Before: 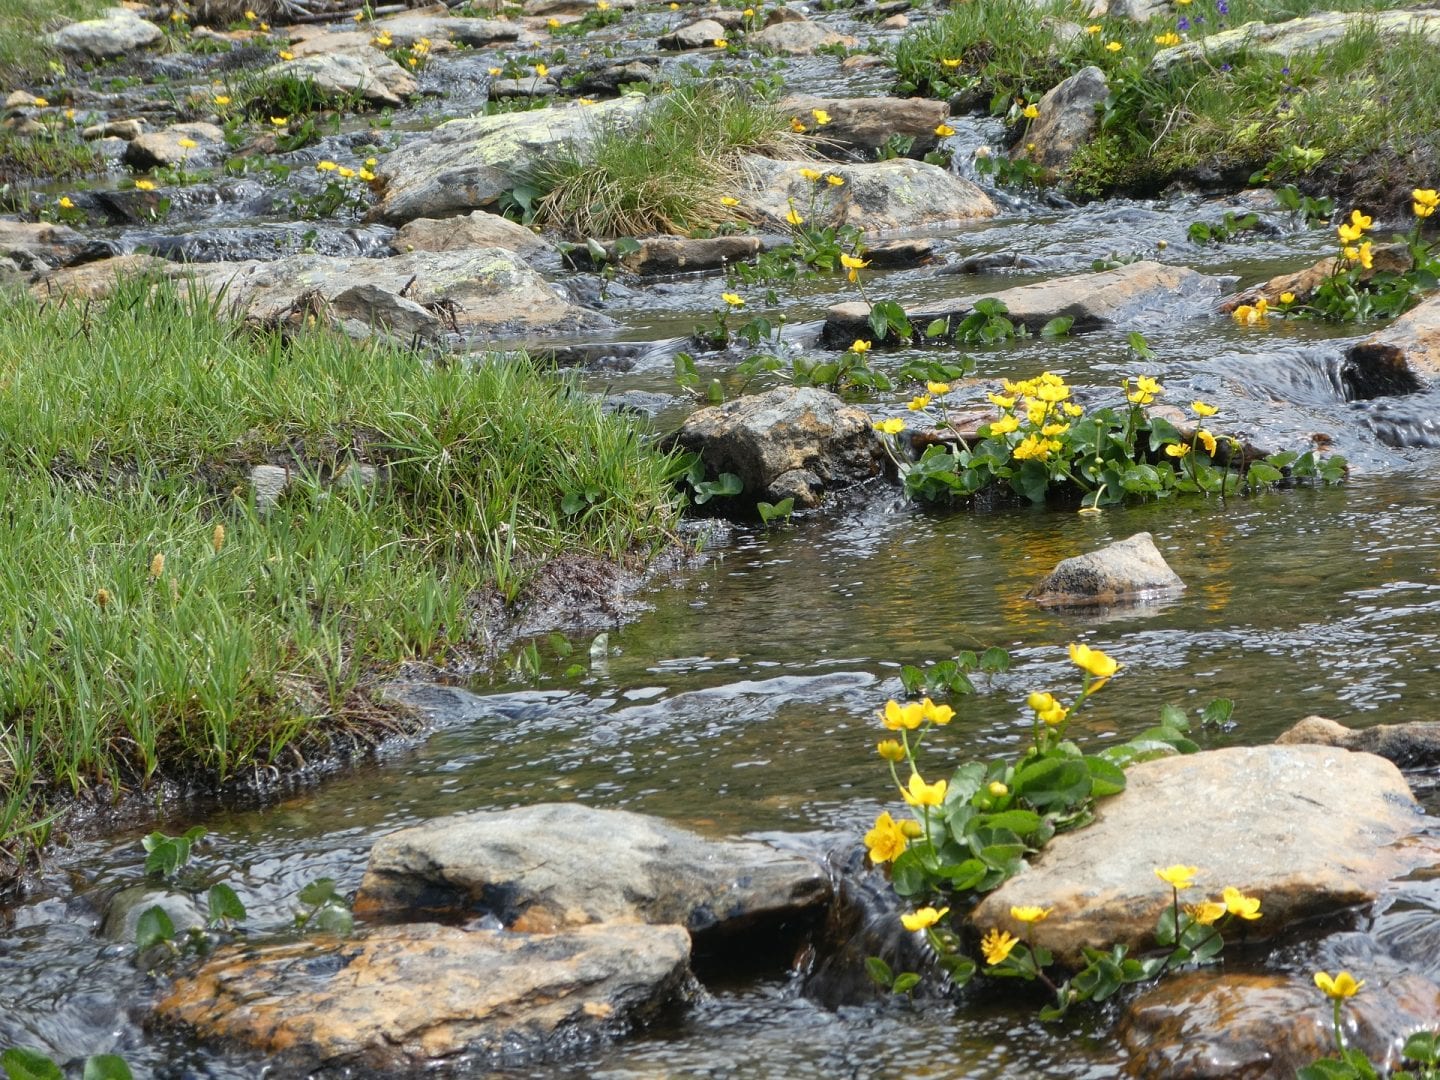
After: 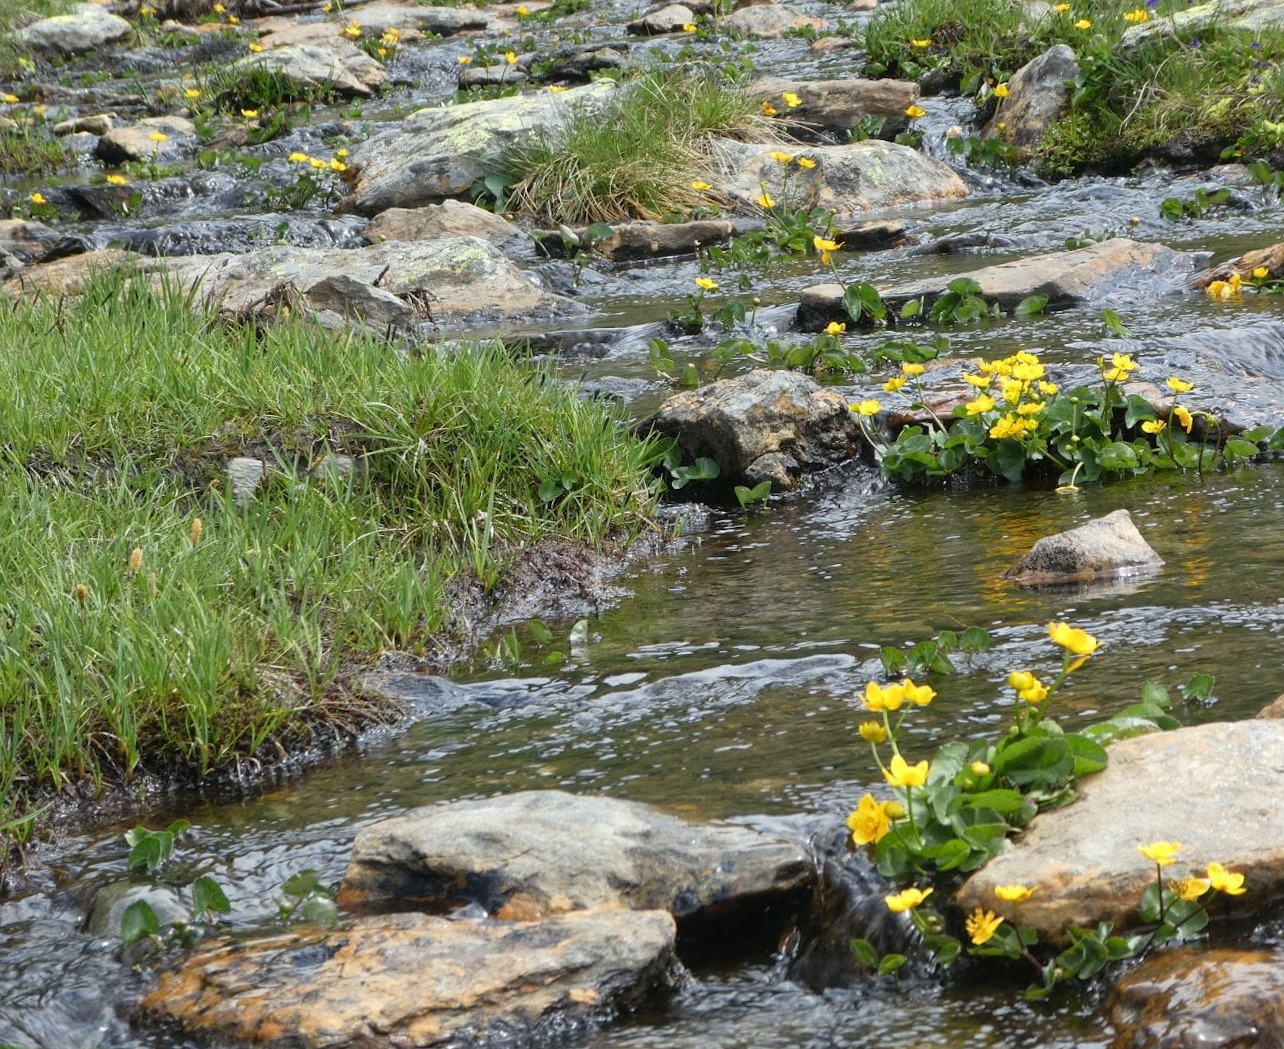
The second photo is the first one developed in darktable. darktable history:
crop and rotate: left 1.088%, right 8.807%
levels: mode automatic
rotate and perspective: rotation -1°, crop left 0.011, crop right 0.989, crop top 0.025, crop bottom 0.975
